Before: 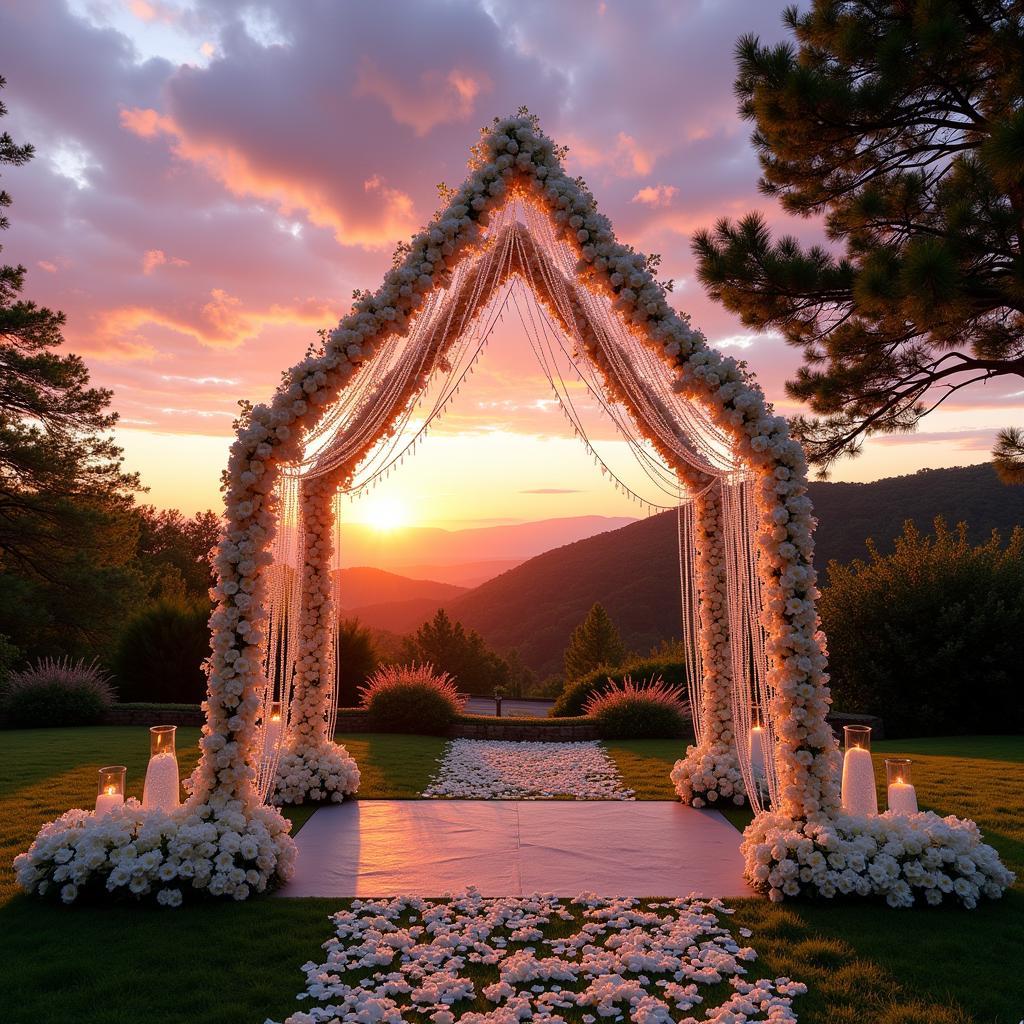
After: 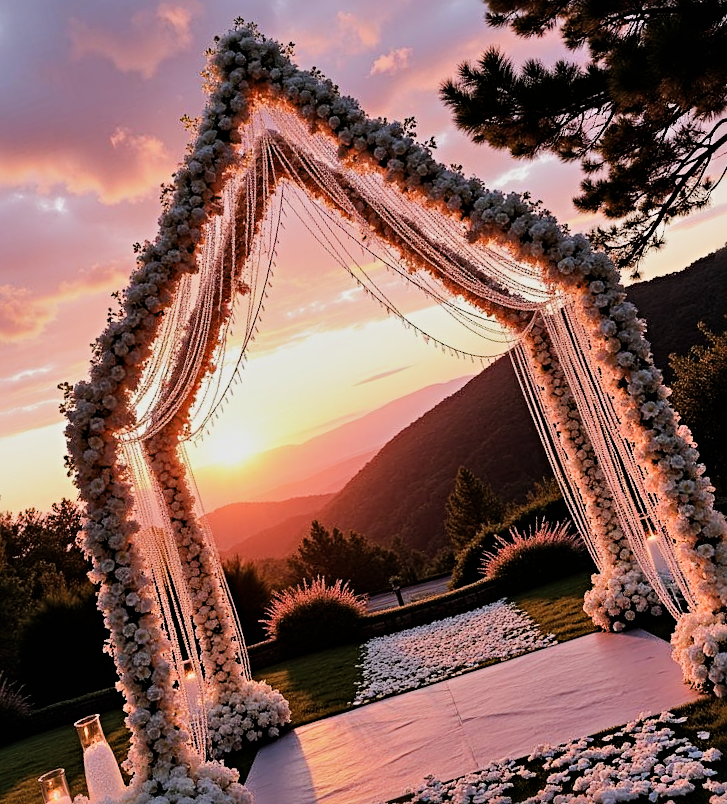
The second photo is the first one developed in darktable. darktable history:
shadows and highlights: low approximation 0.01, soften with gaussian
crop and rotate: angle 17.91°, left 6.733%, right 3.83%, bottom 1.067%
tone equalizer: -8 EV -0.773 EV, -7 EV -0.679 EV, -6 EV -0.565 EV, -5 EV -0.382 EV, -3 EV 0.394 EV, -2 EV 0.6 EV, -1 EV 0.693 EV, +0 EV 0.728 EV, edges refinement/feathering 500, mask exposure compensation -1.57 EV, preserve details no
contrast brightness saturation: saturation -0.06
sharpen: radius 4.882
filmic rgb: black relative exposure -7.48 EV, white relative exposure 4.85 EV, hardness 3.4
